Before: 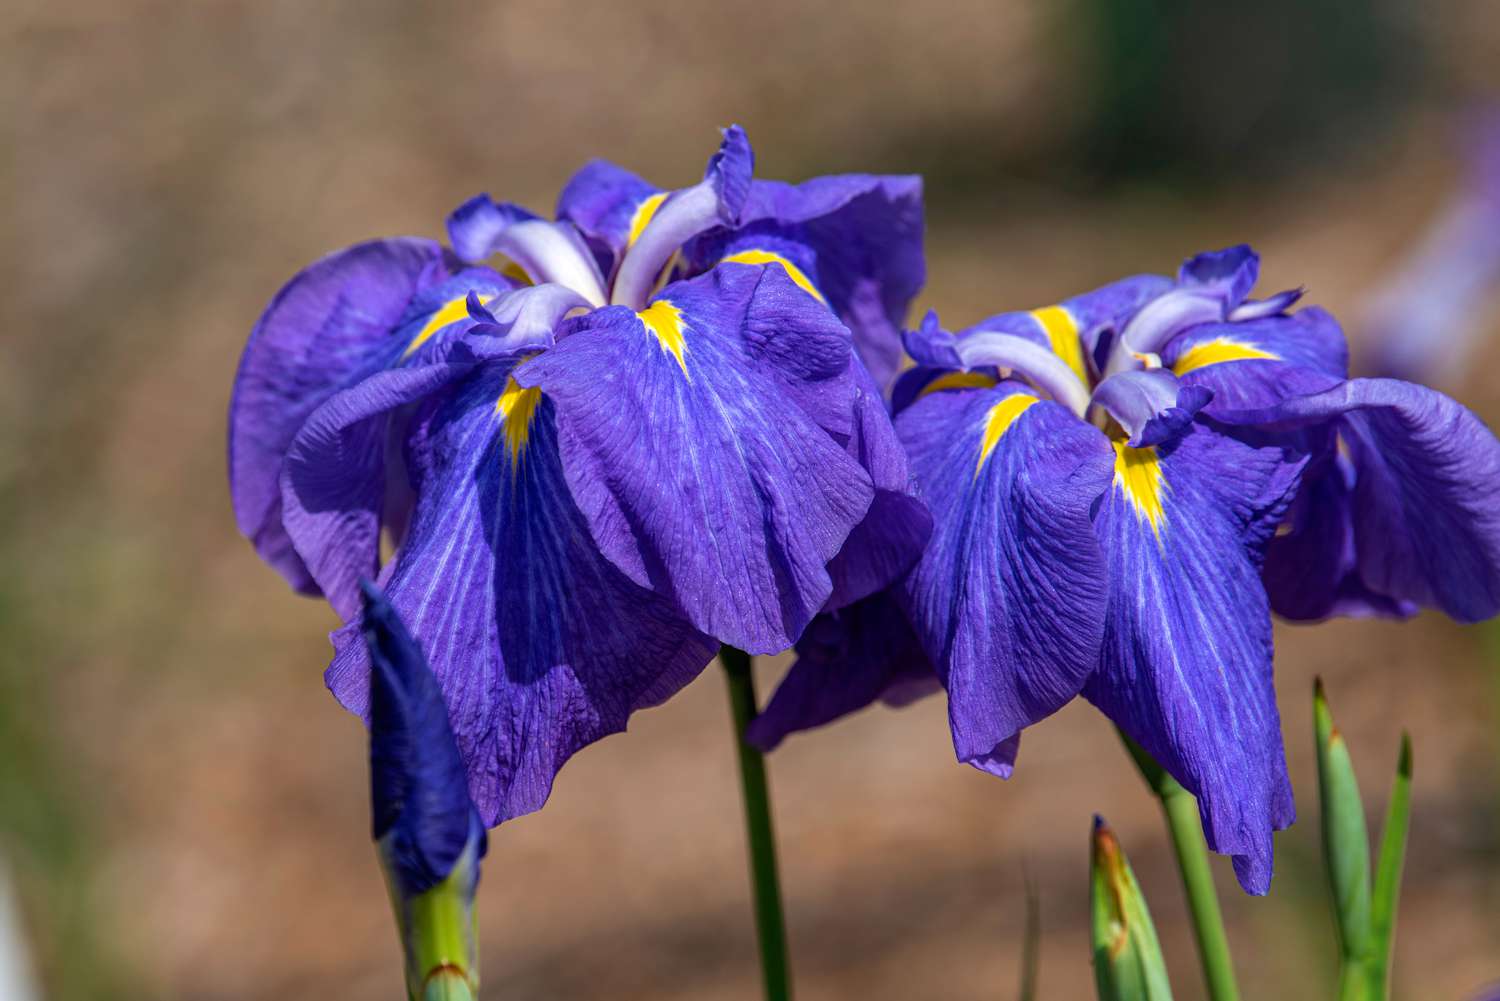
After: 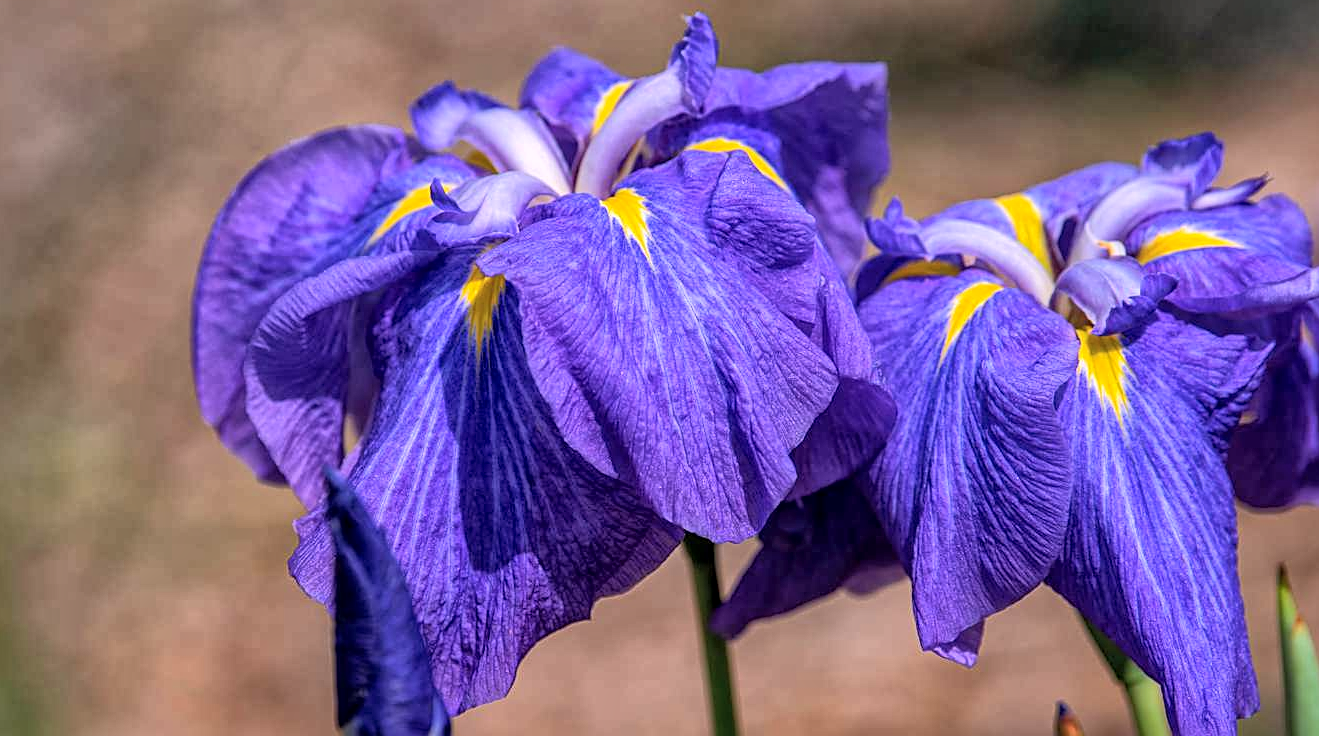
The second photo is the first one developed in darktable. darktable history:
crop and rotate: left 2.425%, top 11.305%, right 9.6%, bottom 15.08%
white balance: red 1.05, blue 1.072
rotate and perspective: automatic cropping off
shadows and highlights: shadows 25, highlights -25
sharpen: on, module defaults
local contrast: highlights 100%, shadows 100%, detail 120%, midtone range 0.2
global tonemap: drago (1, 100), detail 1
